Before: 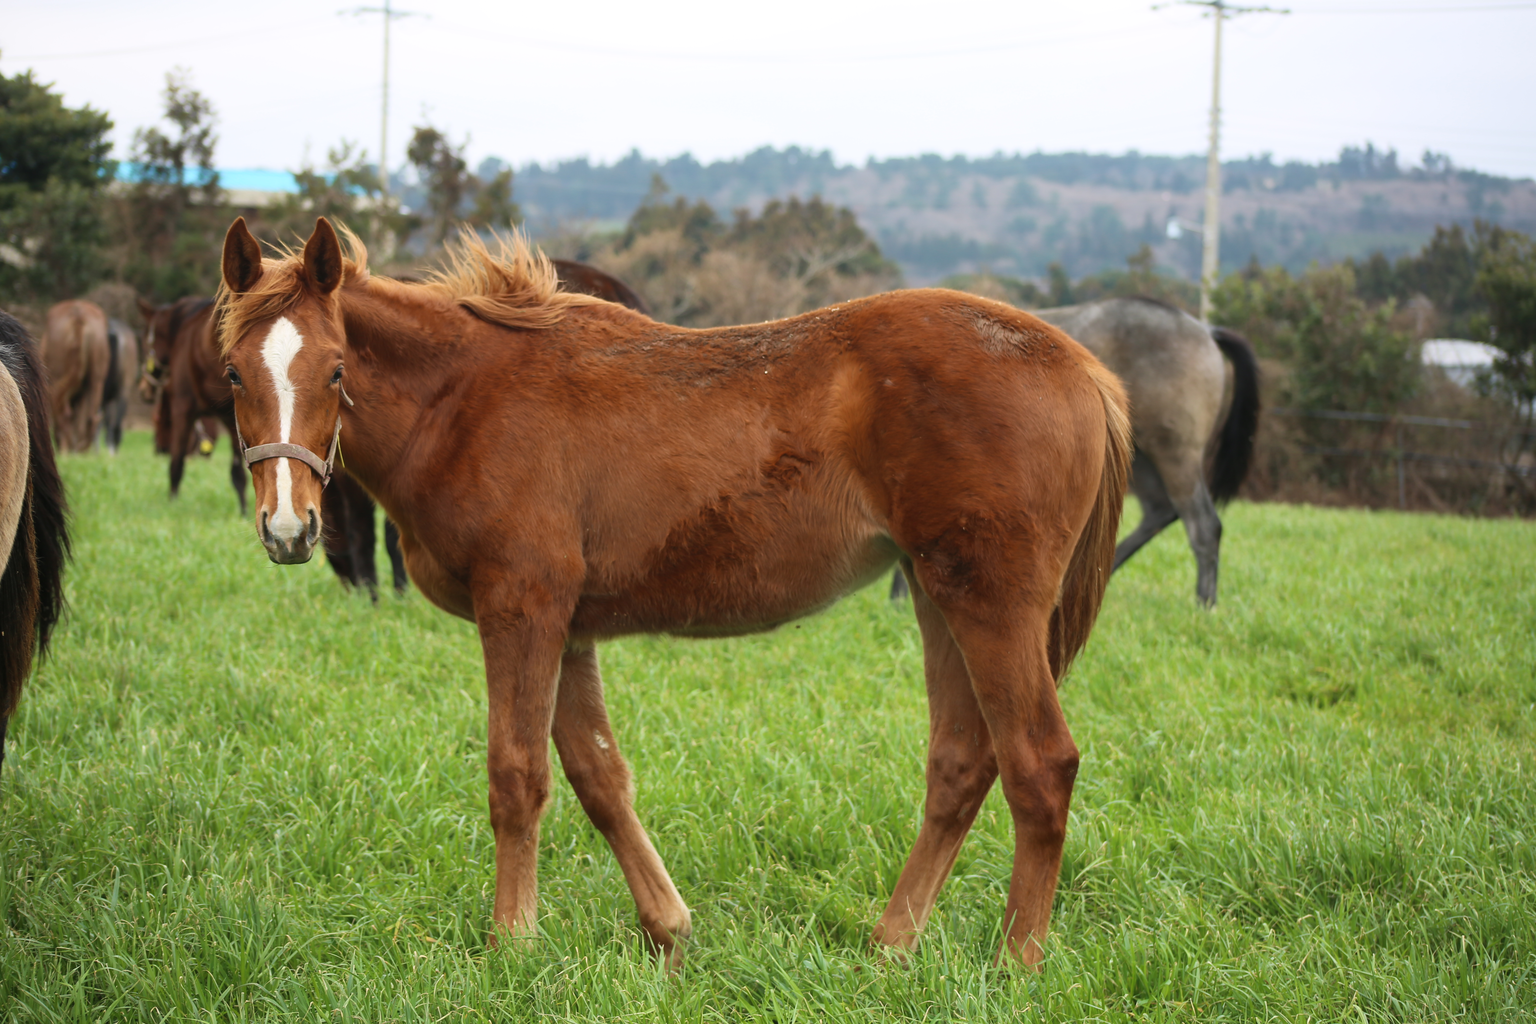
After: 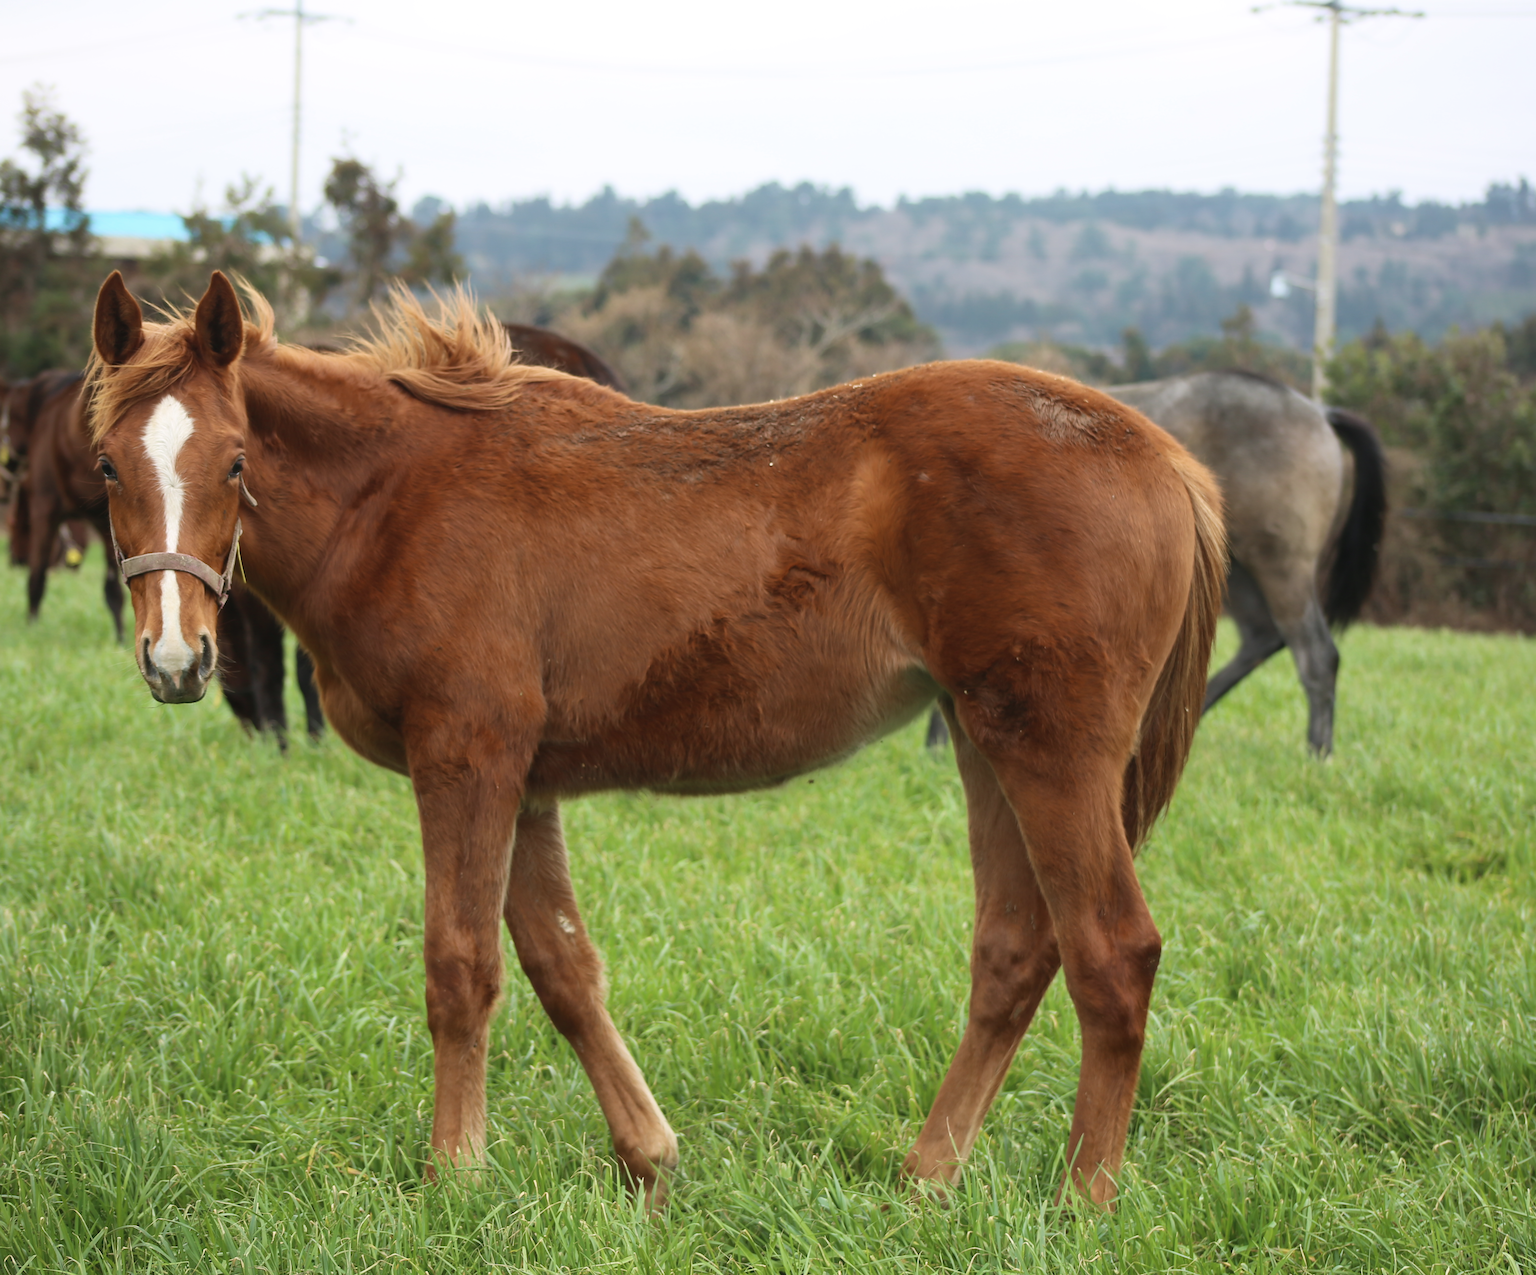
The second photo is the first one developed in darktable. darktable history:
contrast brightness saturation: saturation -0.084
crop and rotate: left 9.604%, right 10.149%
